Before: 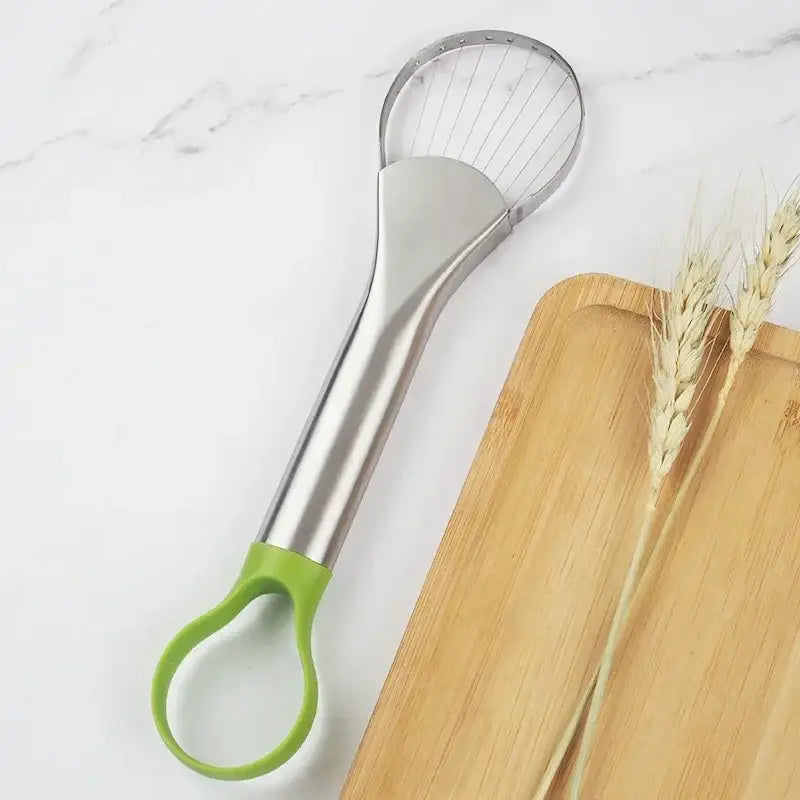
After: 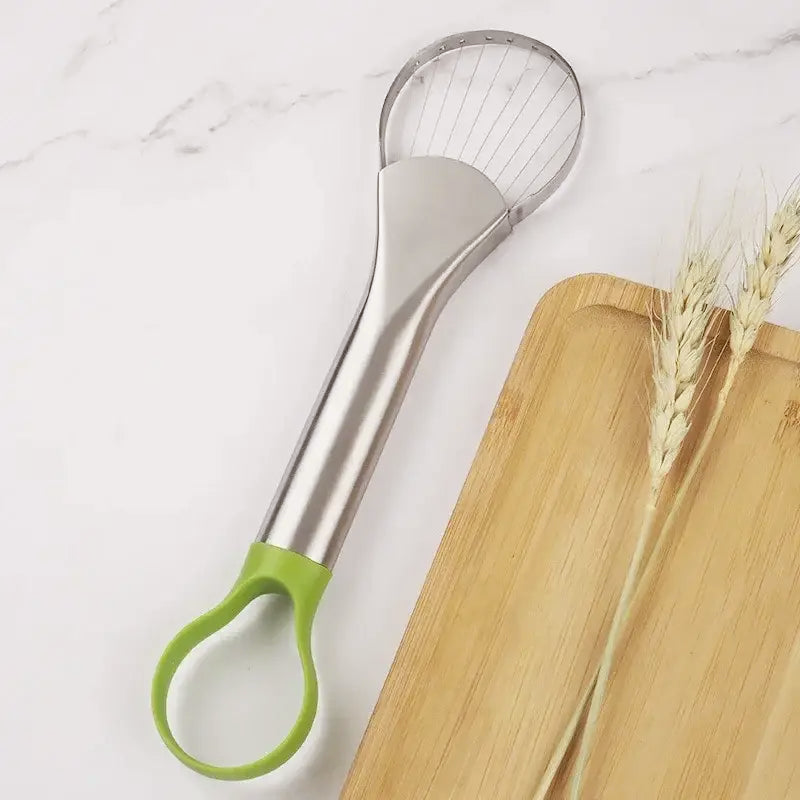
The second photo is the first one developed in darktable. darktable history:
white balance: red 0.925, blue 1.046
color correction: highlights a* 6.27, highlights b* 8.19, shadows a* 5.94, shadows b* 7.23, saturation 0.9
